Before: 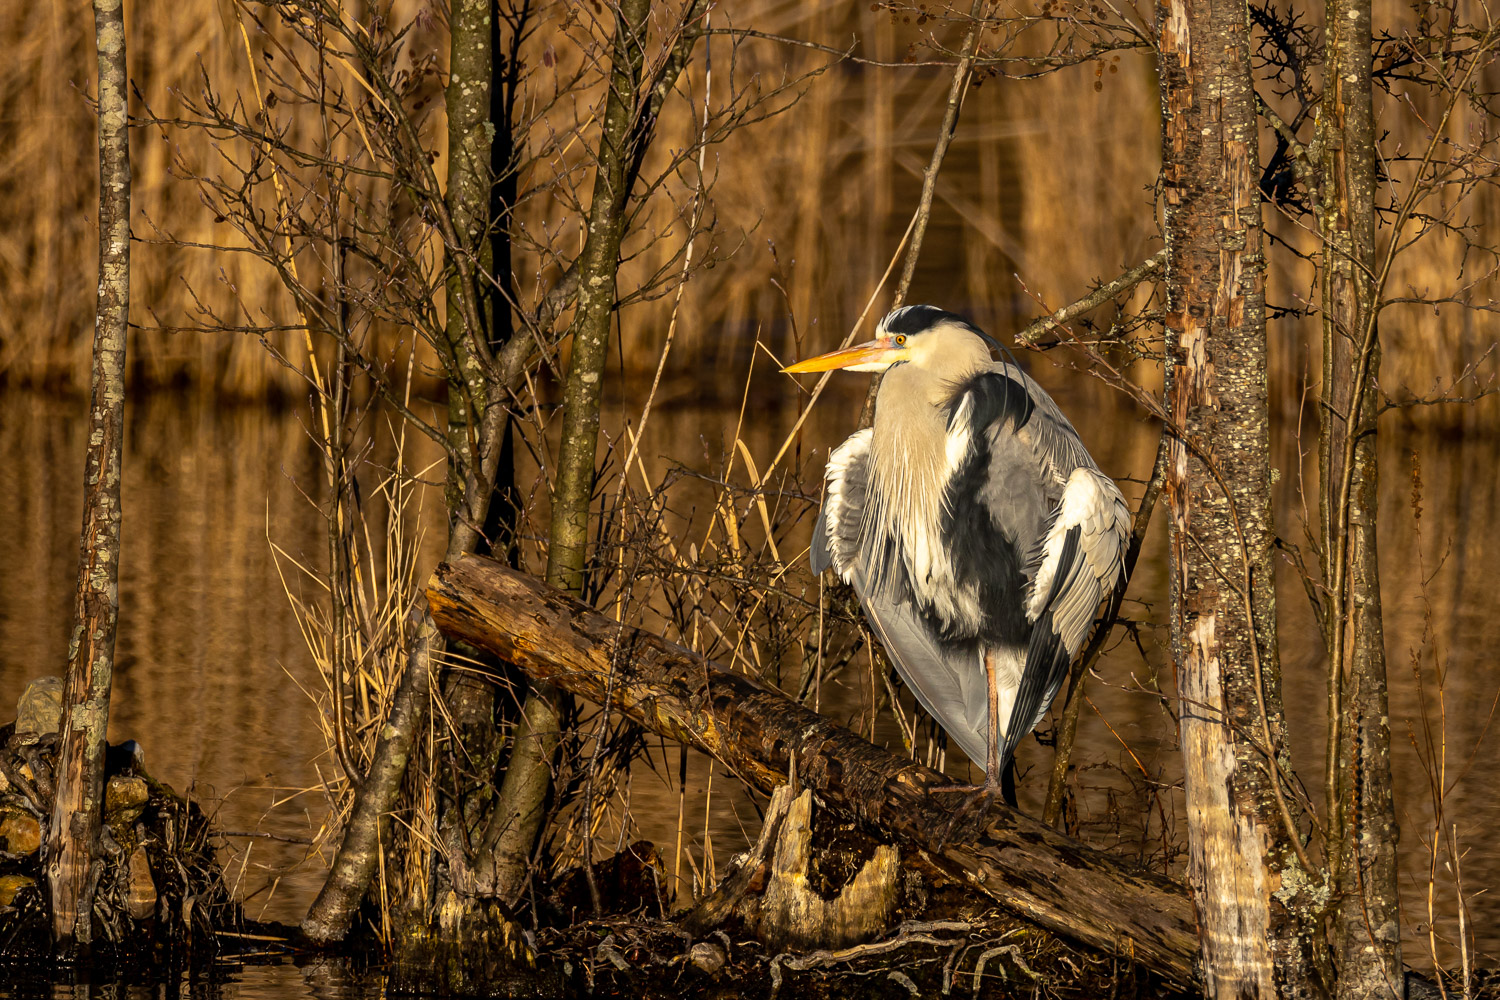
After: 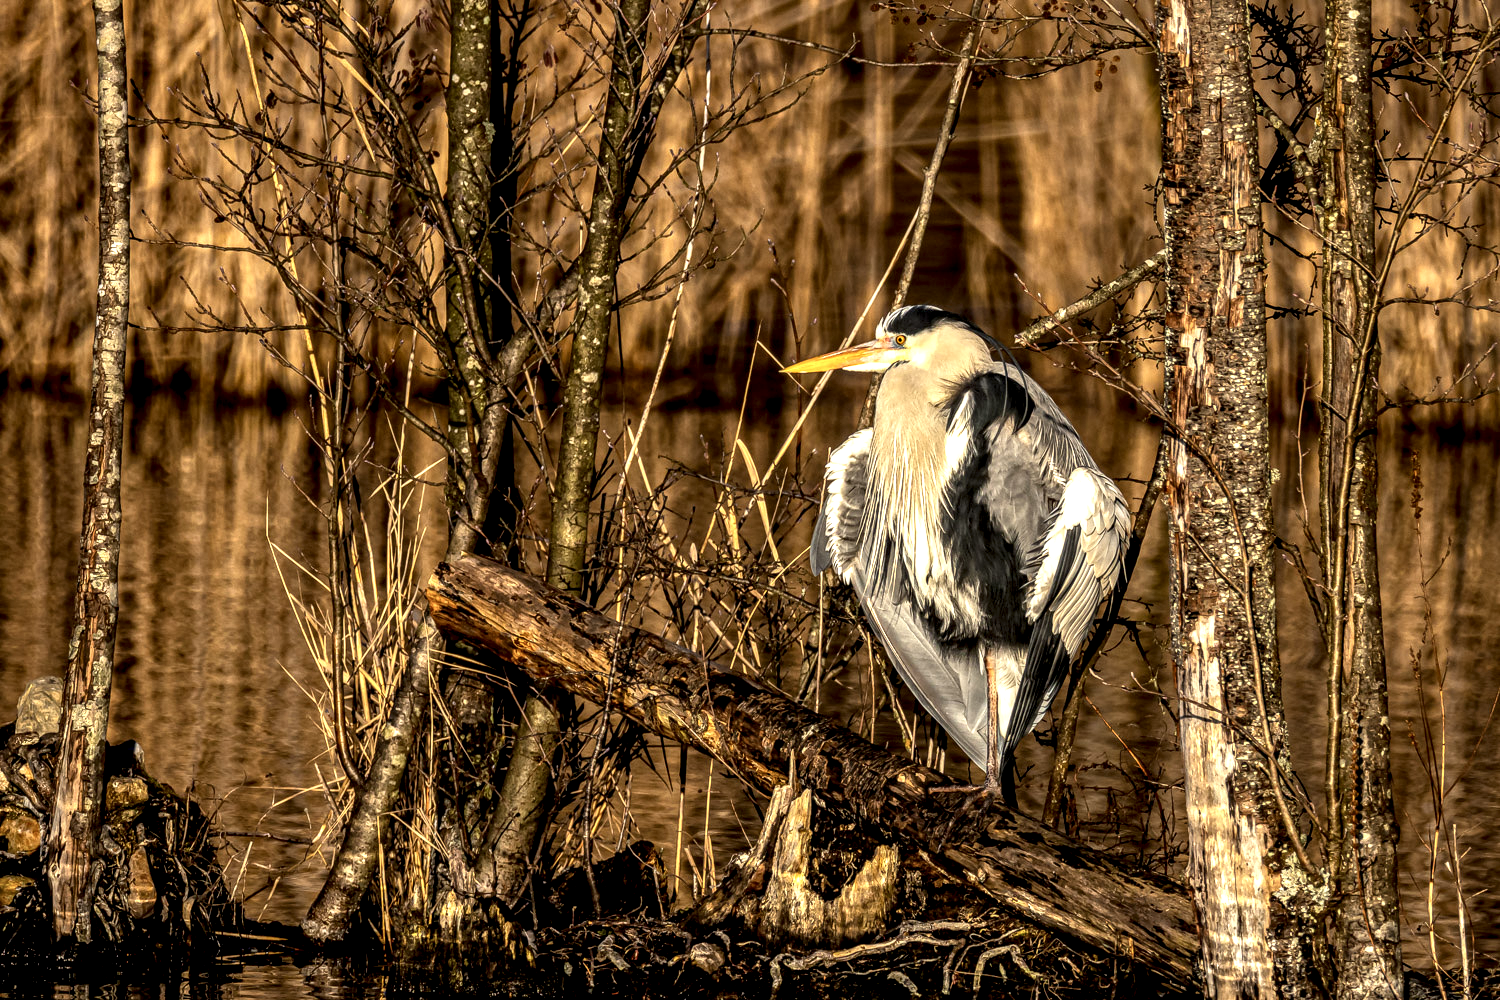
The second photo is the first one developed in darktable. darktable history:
local contrast: detail 202%
